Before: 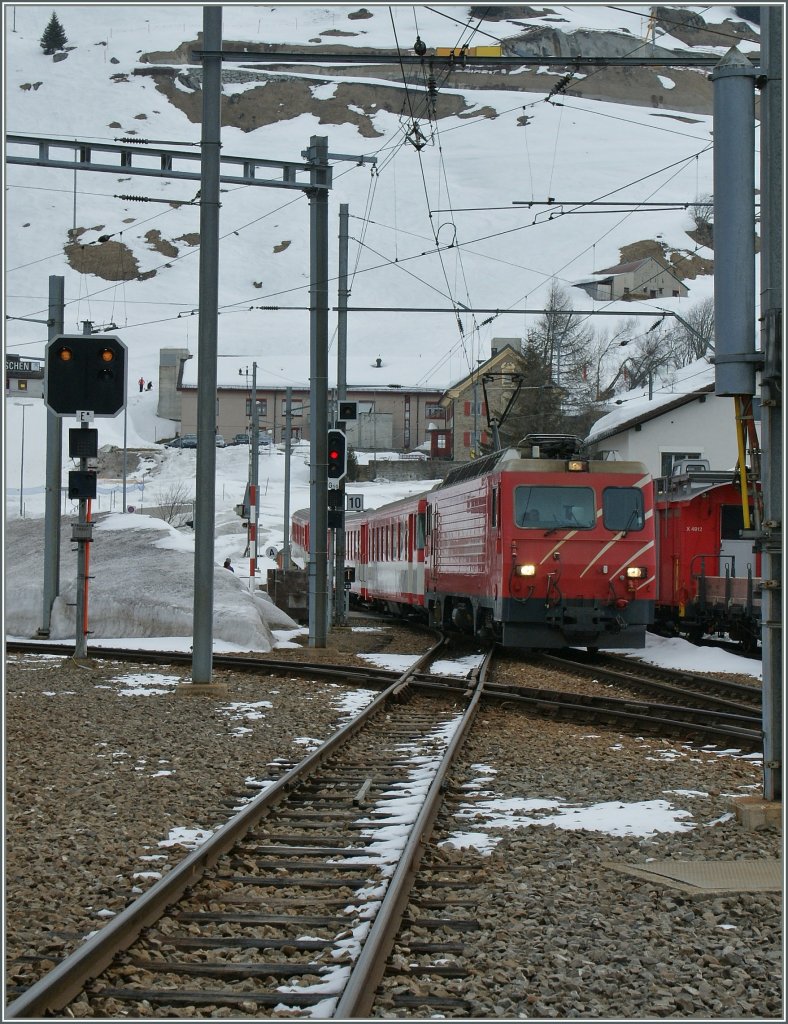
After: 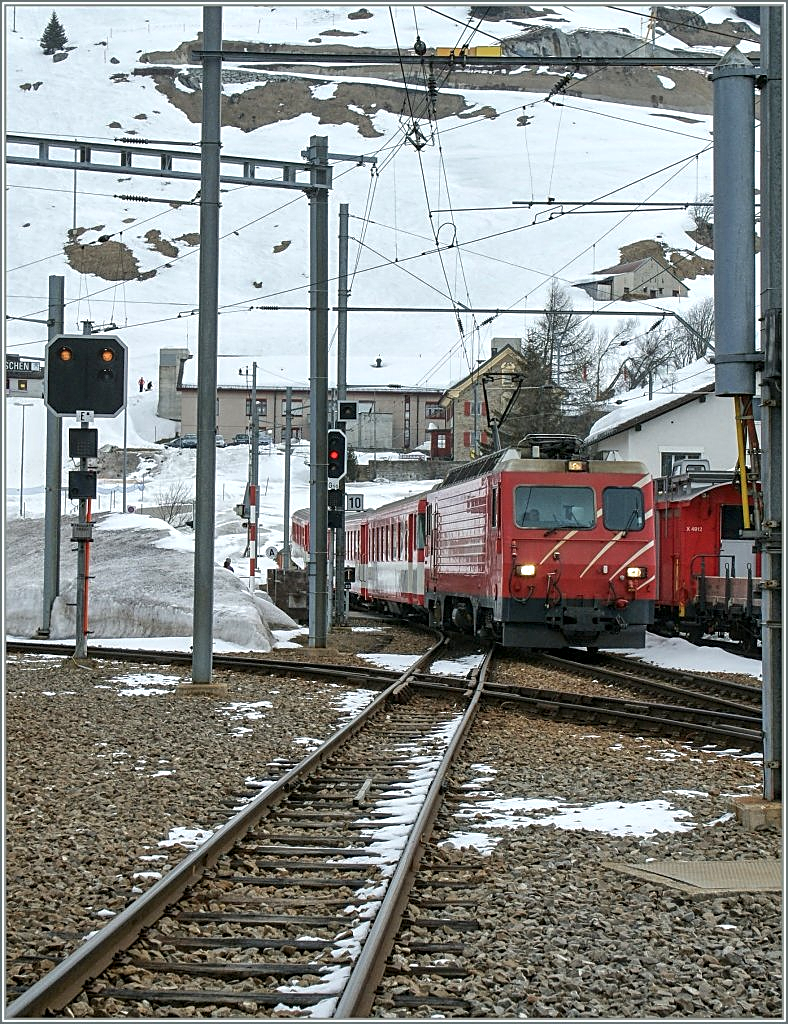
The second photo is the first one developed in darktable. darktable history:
sharpen: amount 0.599
exposure: black level correction 0, exposure 0.499 EV, compensate highlight preservation false
local contrast: detail 130%
